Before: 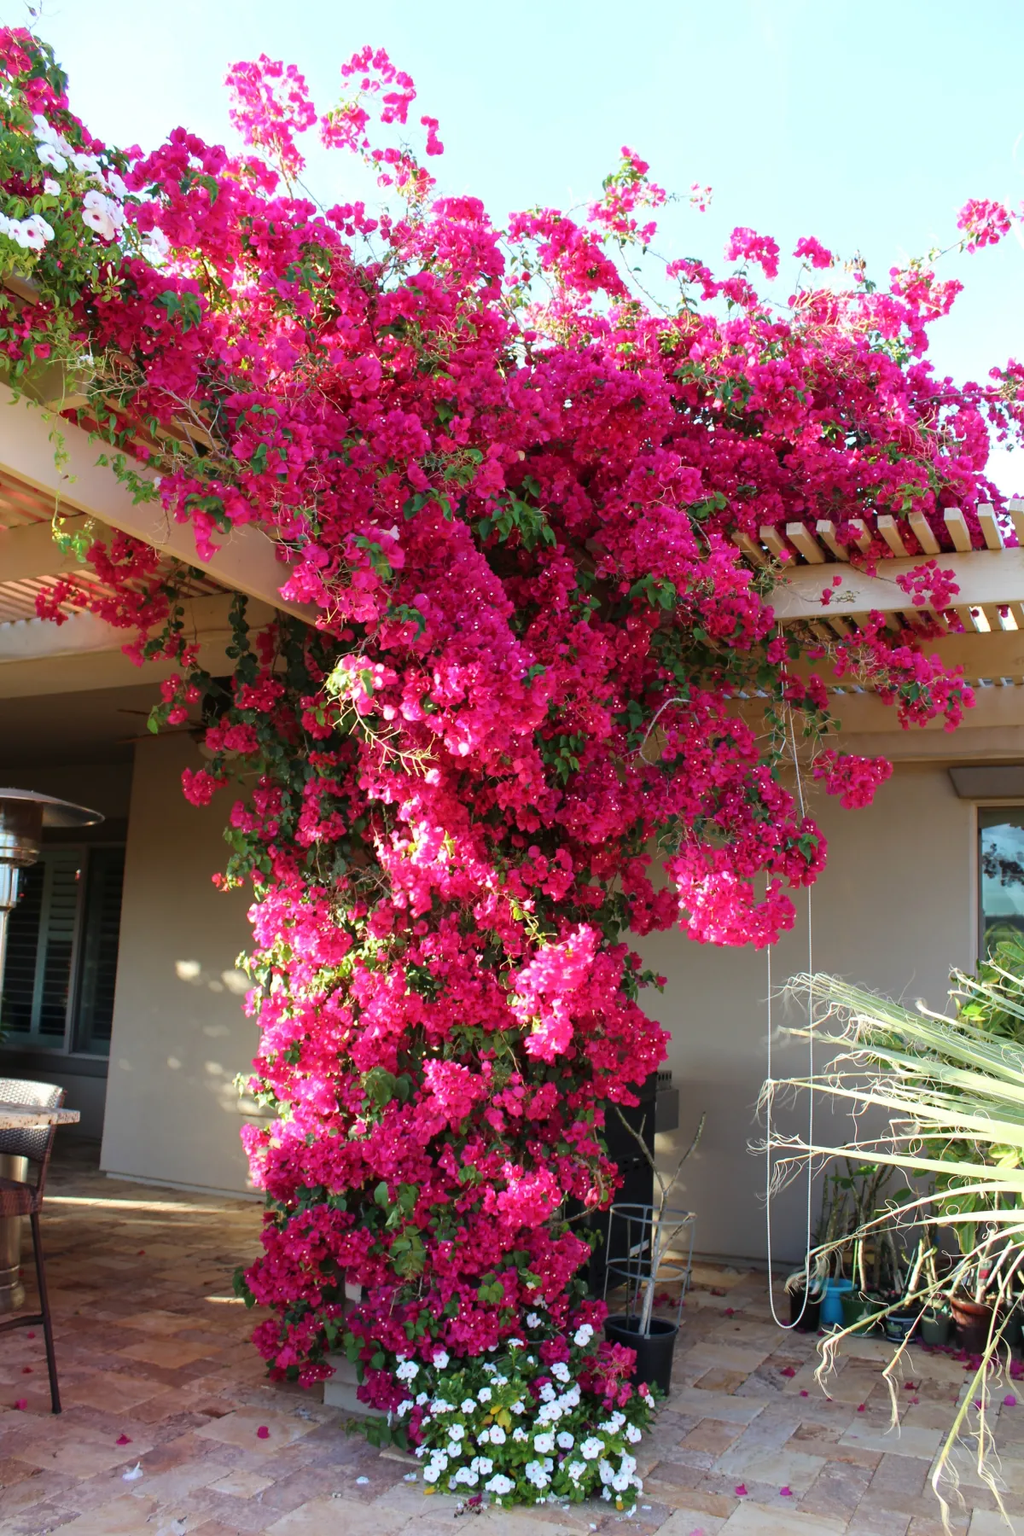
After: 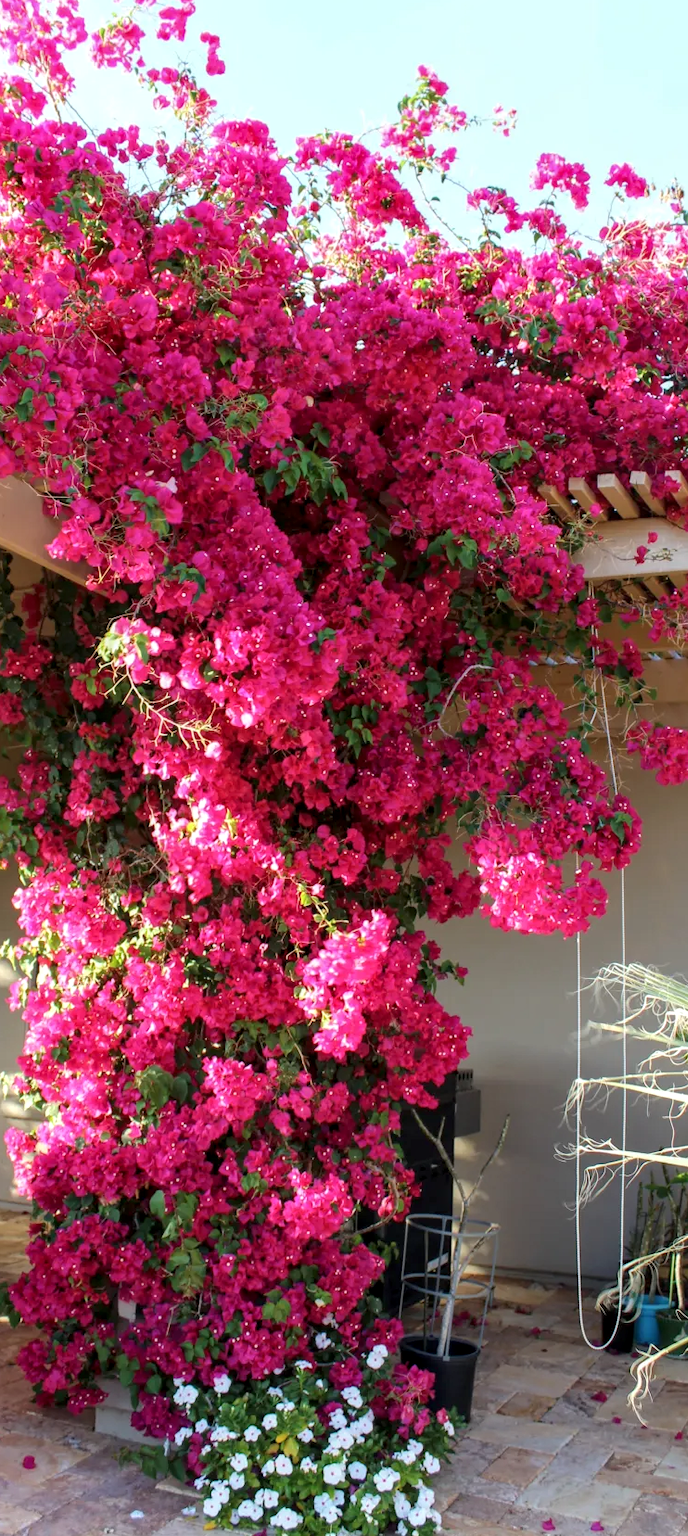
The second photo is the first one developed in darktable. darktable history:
crop and rotate: left 23.119%, top 5.641%, right 14.938%, bottom 2.275%
local contrast: on, module defaults
